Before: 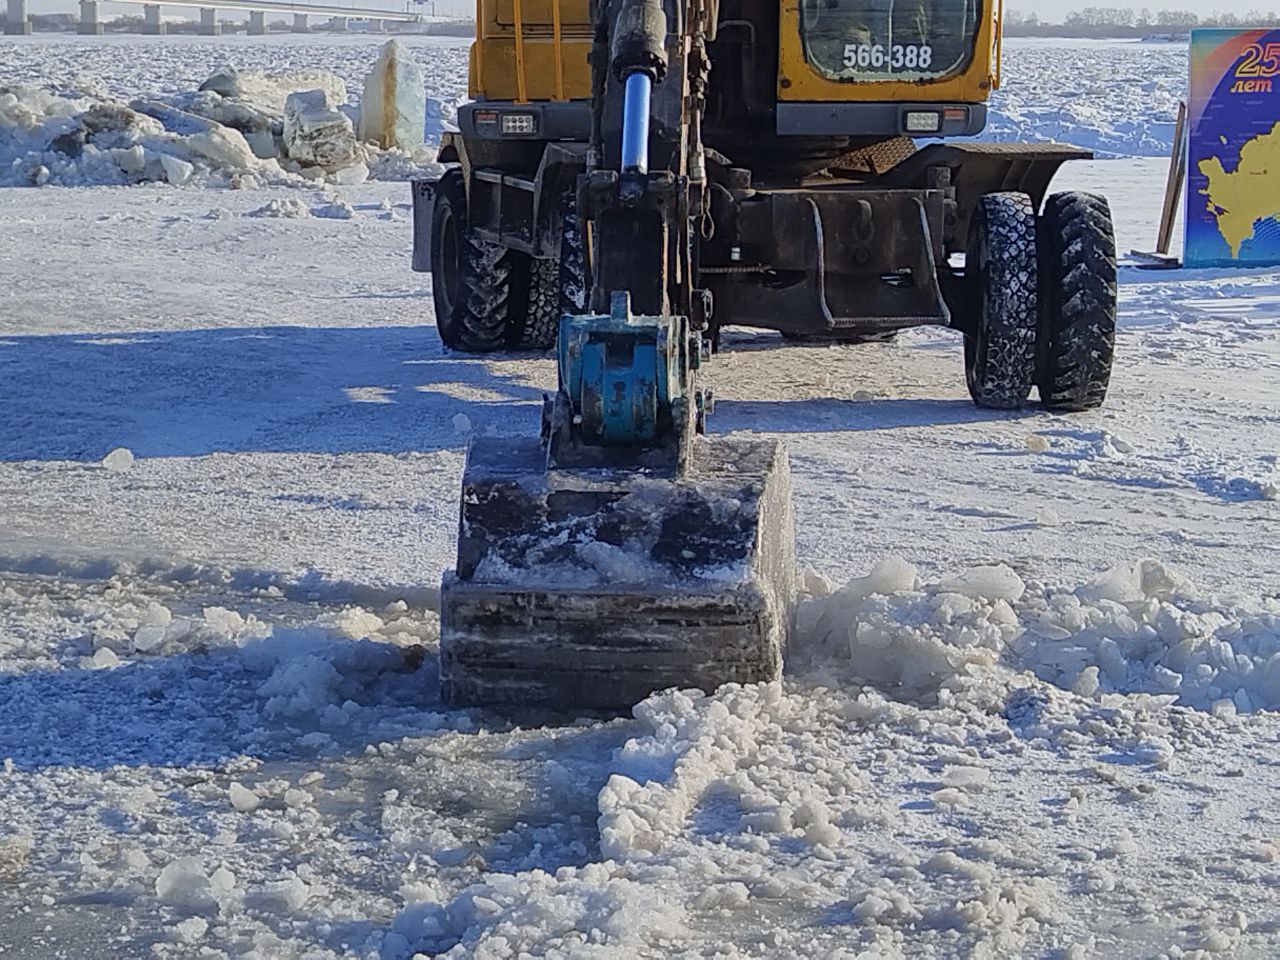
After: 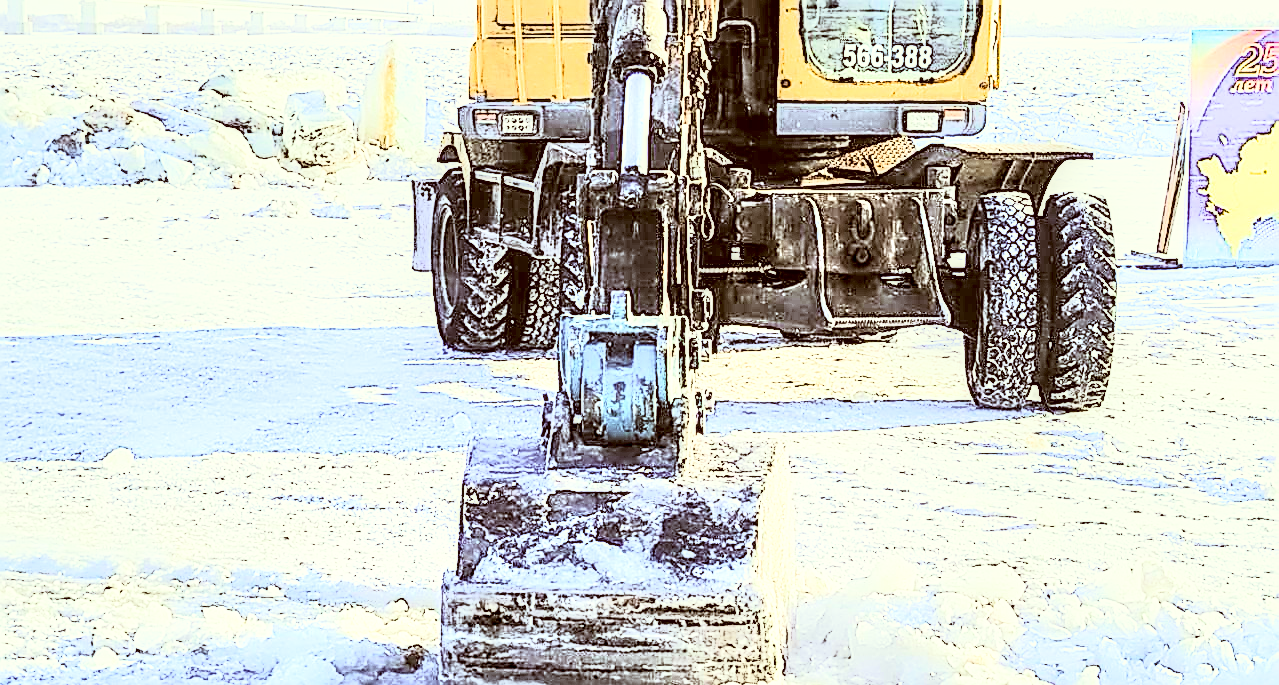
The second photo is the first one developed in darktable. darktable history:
local contrast: highlights 60%, shadows 61%, detail 160%
tone curve: curves: ch0 [(0, 0) (0.003, 0.005) (0.011, 0.018) (0.025, 0.041) (0.044, 0.072) (0.069, 0.113) (0.1, 0.163) (0.136, 0.221) (0.177, 0.289) (0.224, 0.366) (0.277, 0.452) (0.335, 0.546) (0.399, 0.65) (0.468, 0.763) (0.543, 0.885) (0.623, 0.93) (0.709, 0.946) (0.801, 0.963) (0.898, 0.981) (1, 1)], color space Lab, independent channels, preserve colors none
haze removal: compatibility mode true, adaptive false
color correction: highlights a* -5.21, highlights b* 9.8, shadows a* 9.65, shadows b* 24.58
crop: right 0%, bottom 28.635%
exposure: black level correction 0, exposure 2.382 EV, compensate exposure bias true, compensate highlight preservation false
sharpen: amount 0.906
filmic rgb: black relative exposure -4.1 EV, white relative exposure 5.15 EV, hardness 2.12, contrast 1.18, color science v4 (2020)
